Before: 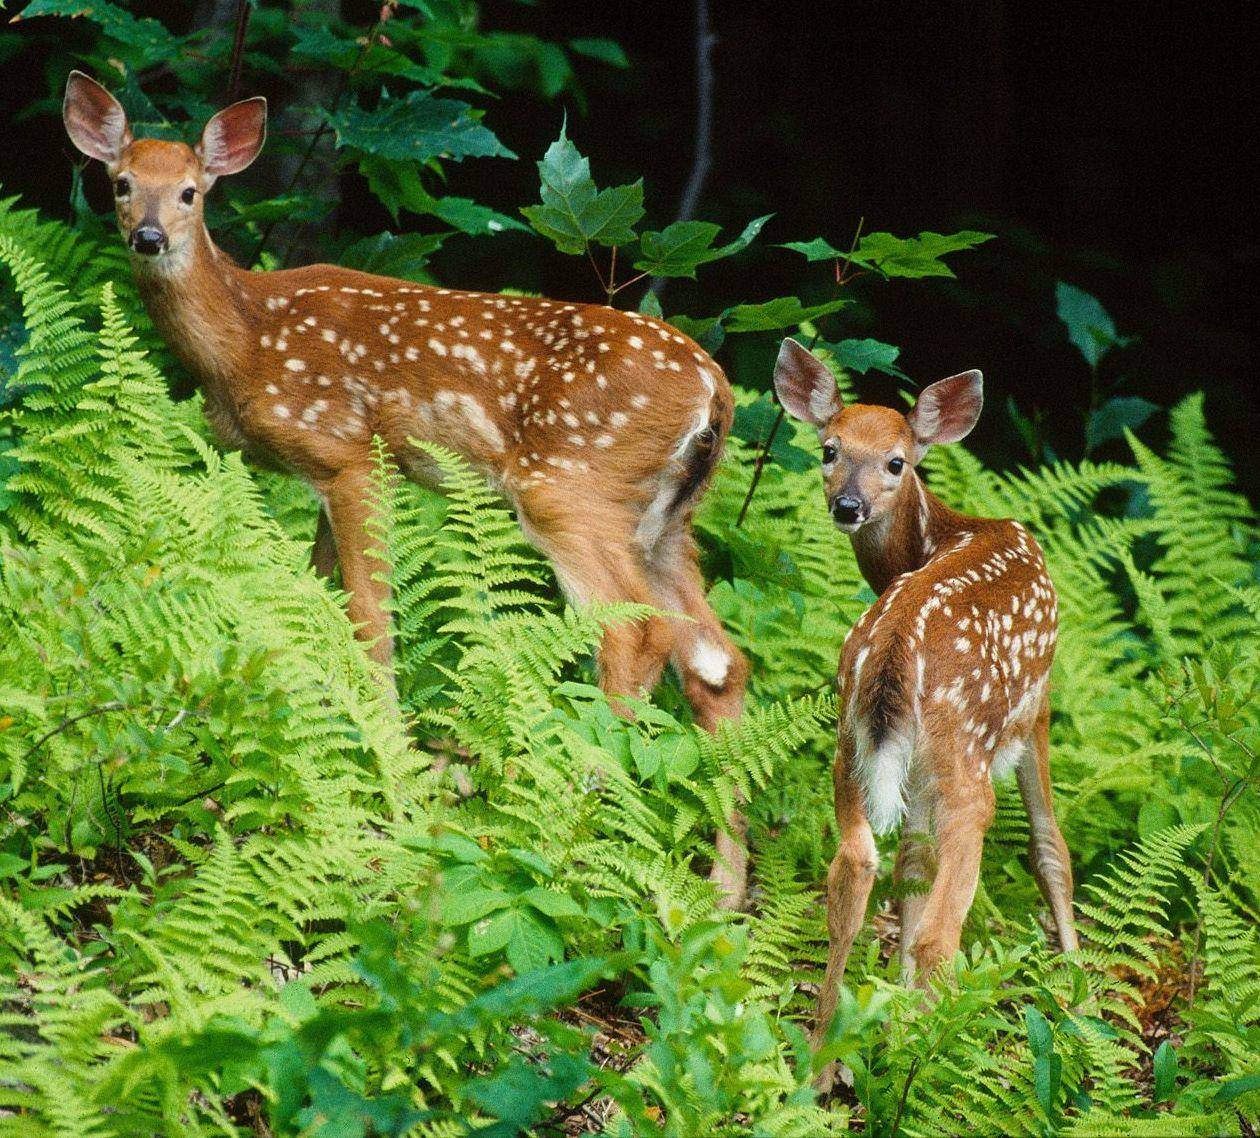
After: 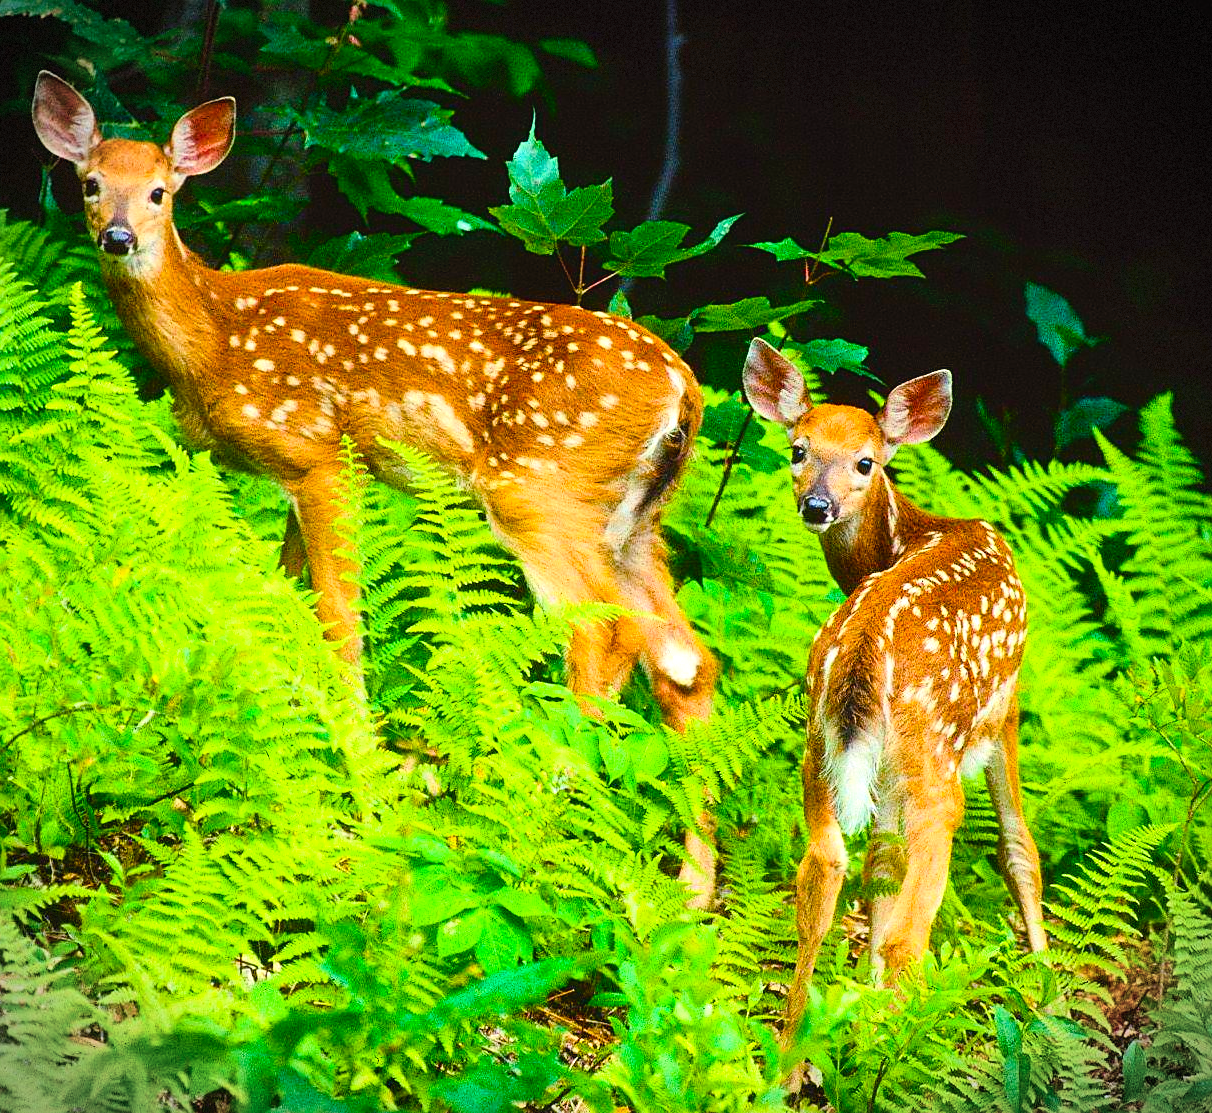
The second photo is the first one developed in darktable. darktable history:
crop and rotate: left 2.512%, right 1.237%, bottom 2.183%
color balance rgb: global offset › luminance 0.252%, perceptual saturation grading › global saturation 27.539%, perceptual saturation grading › highlights -25.39%, perceptual saturation grading › shadows 24.784%, global vibrance 50.249%
contrast brightness saturation: contrast 0.203, brightness 0.159, saturation 0.229
vignetting: fall-off start 97.19%, width/height ratio 1.18, dithering 8-bit output, unbound false
sharpen: radius 1.863, amount 0.407, threshold 1.201
color correction: highlights b* 2.89
tone equalizer: -8 EV -0.412 EV, -7 EV -0.421 EV, -6 EV -0.329 EV, -5 EV -0.25 EV, -3 EV 0.239 EV, -2 EV 0.324 EV, -1 EV 0.415 EV, +0 EV 0.403 EV
